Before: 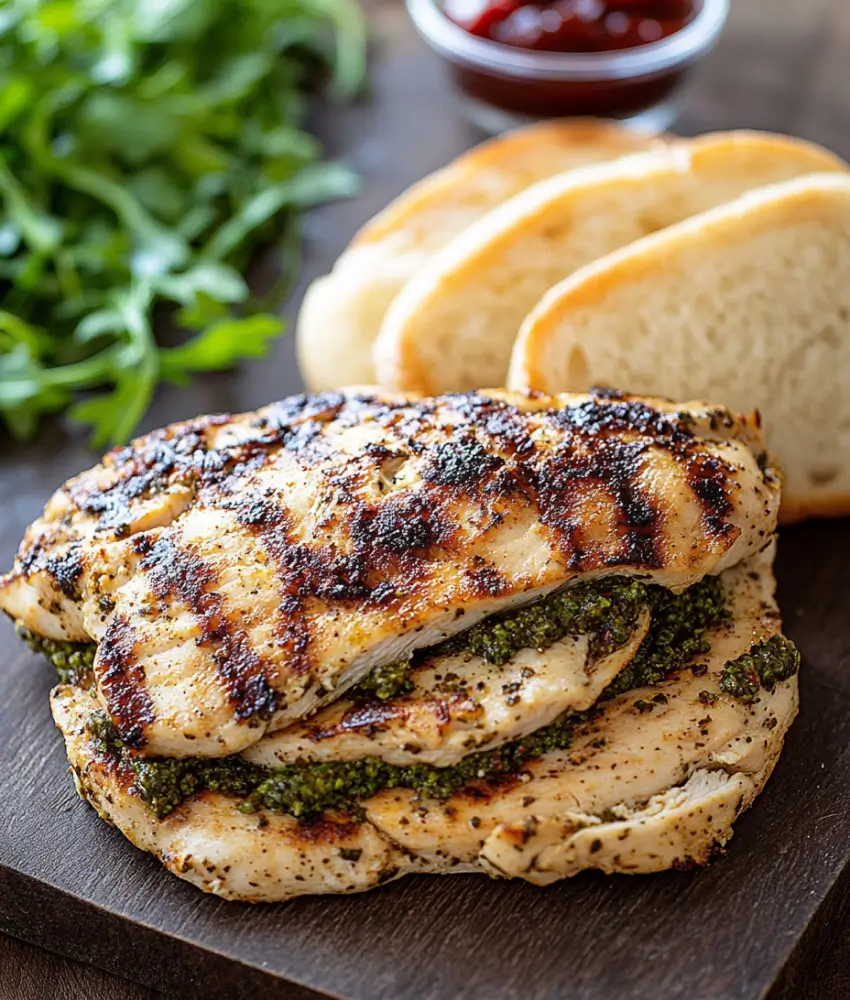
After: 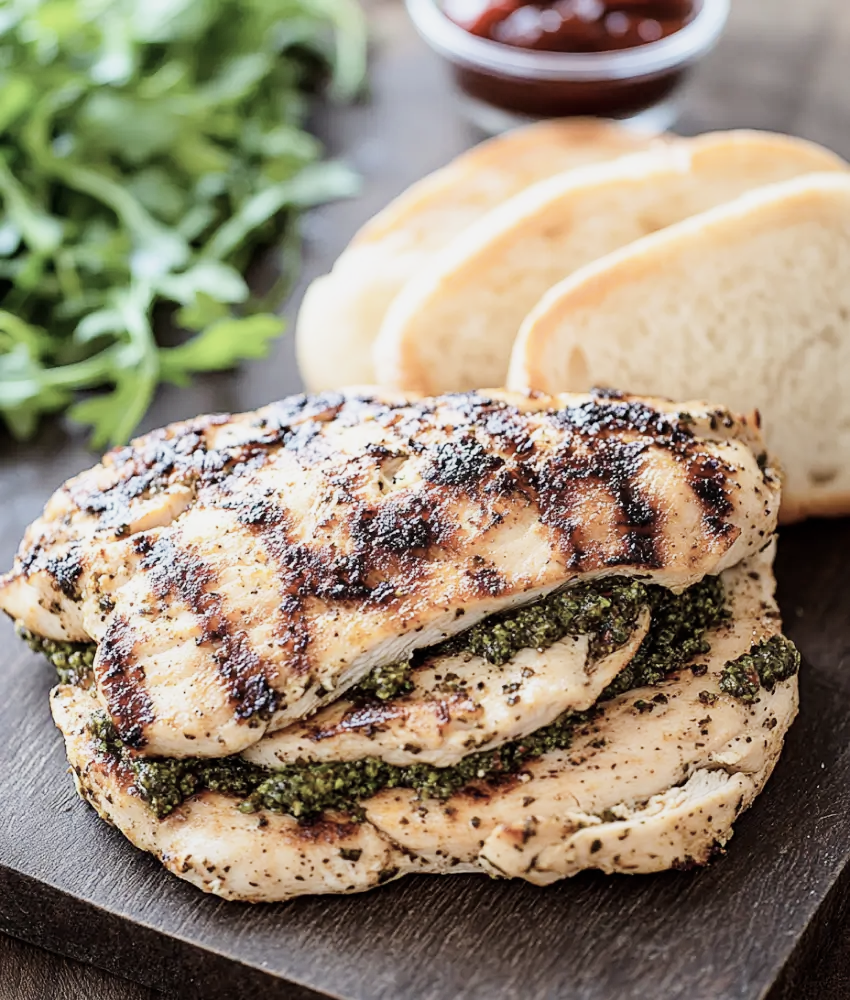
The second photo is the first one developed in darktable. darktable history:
filmic rgb: black relative exposure -7.65 EV, white relative exposure 4.56 EV, threshold 2.98 EV, hardness 3.61, contrast in shadows safe, enable highlight reconstruction true
exposure: black level correction 0, exposure 1 EV, compensate highlight preservation false
contrast brightness saturation: contrast 0.104, saturation -0.354
